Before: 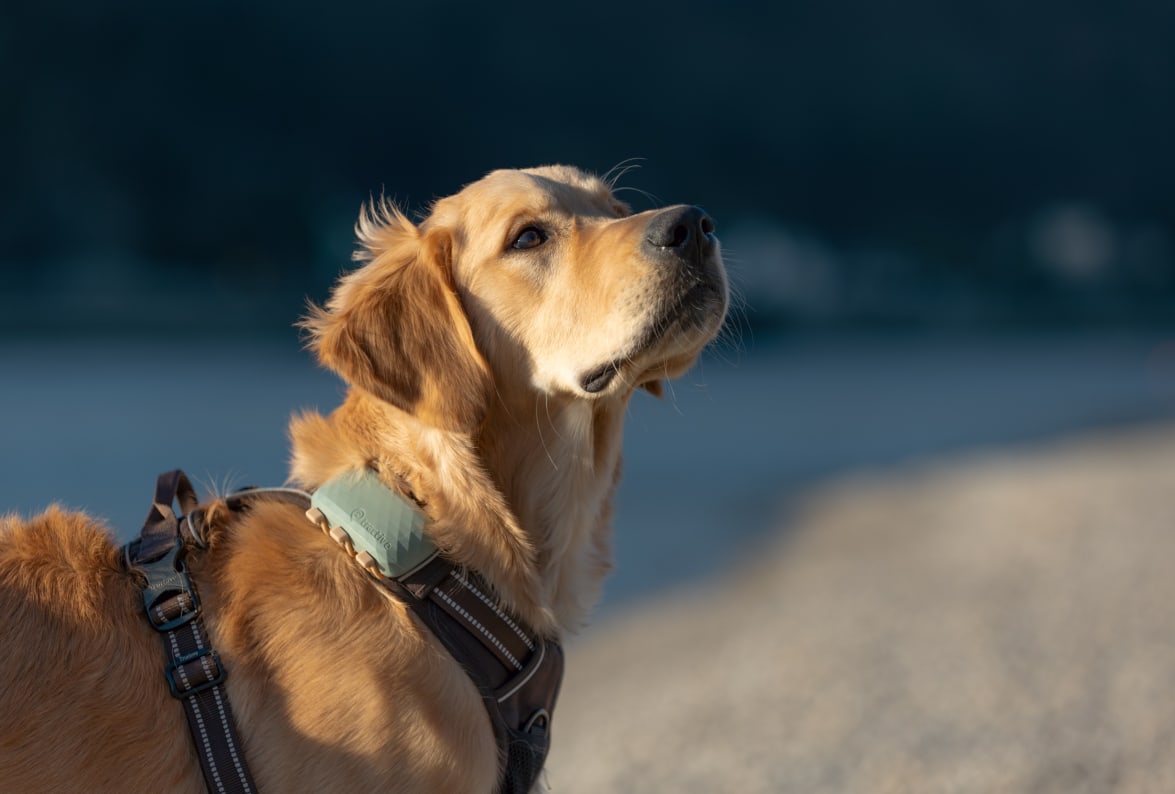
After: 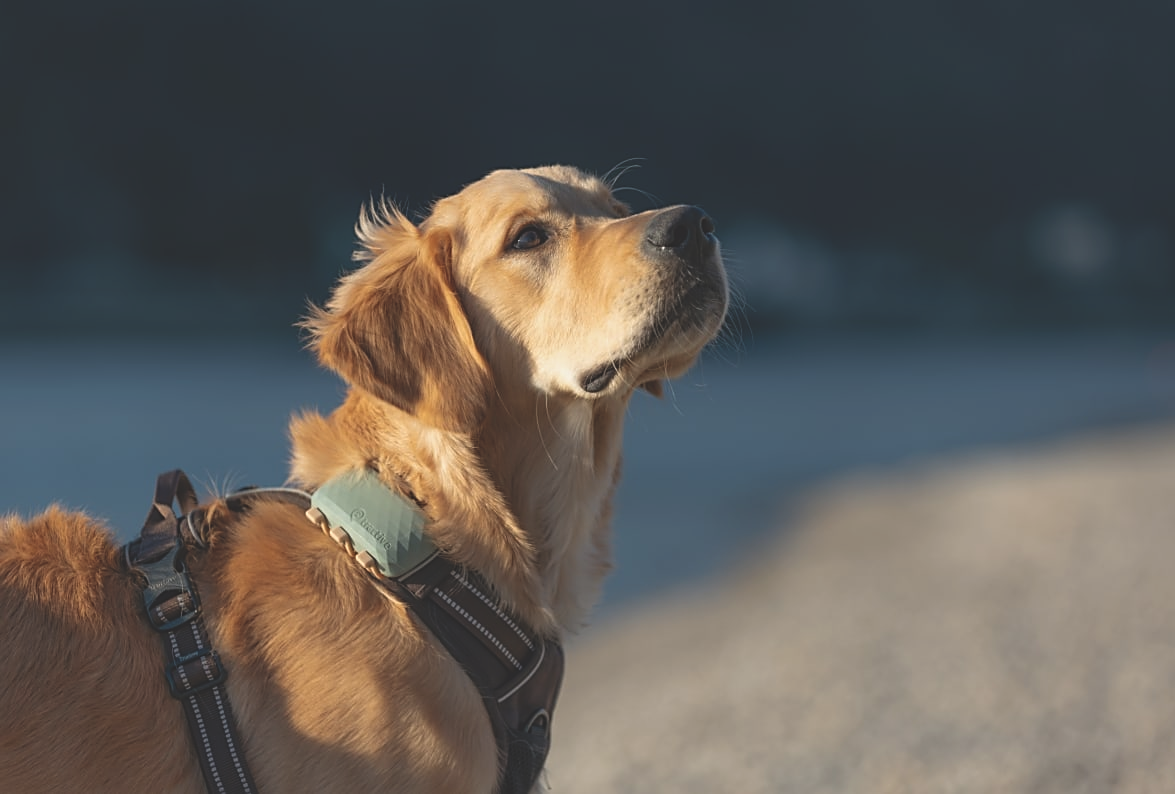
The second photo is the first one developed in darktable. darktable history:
sharpen: on, module defaults
exposure: black level correction -0.026, exposure -0.117 EV, compensate highlight preservation false
